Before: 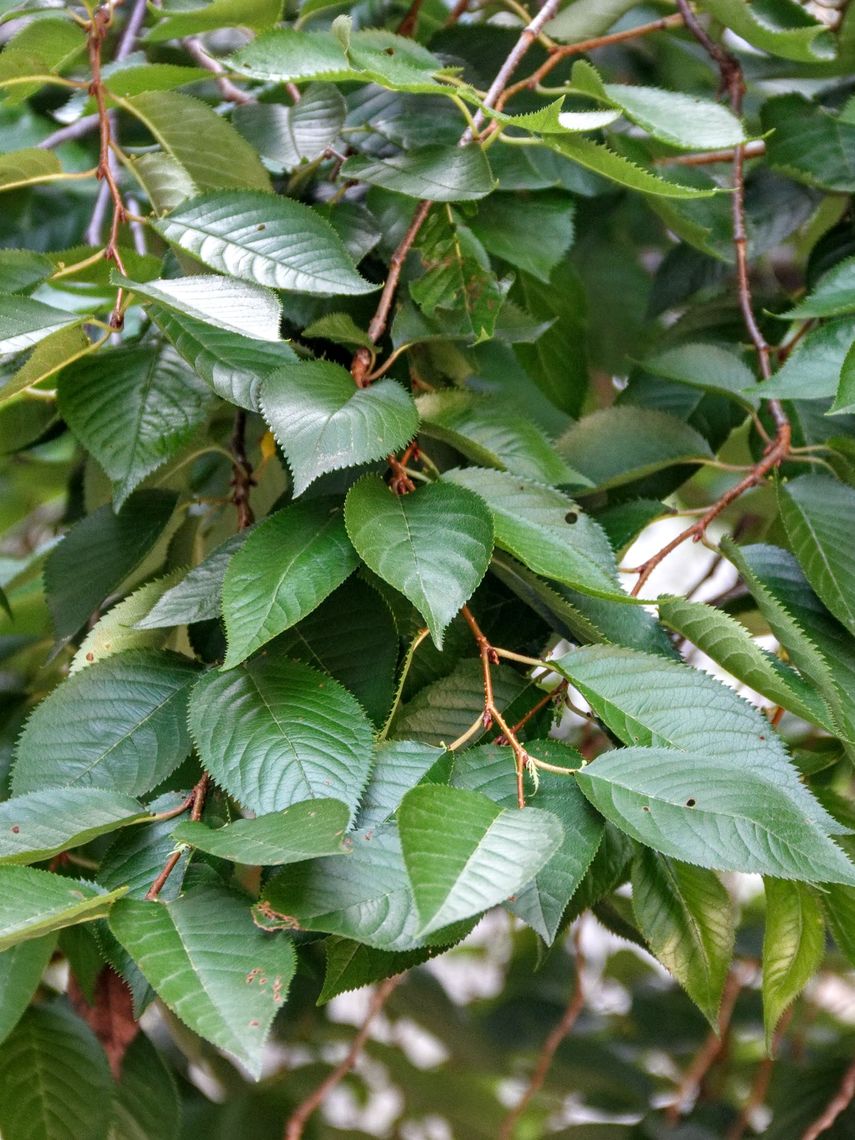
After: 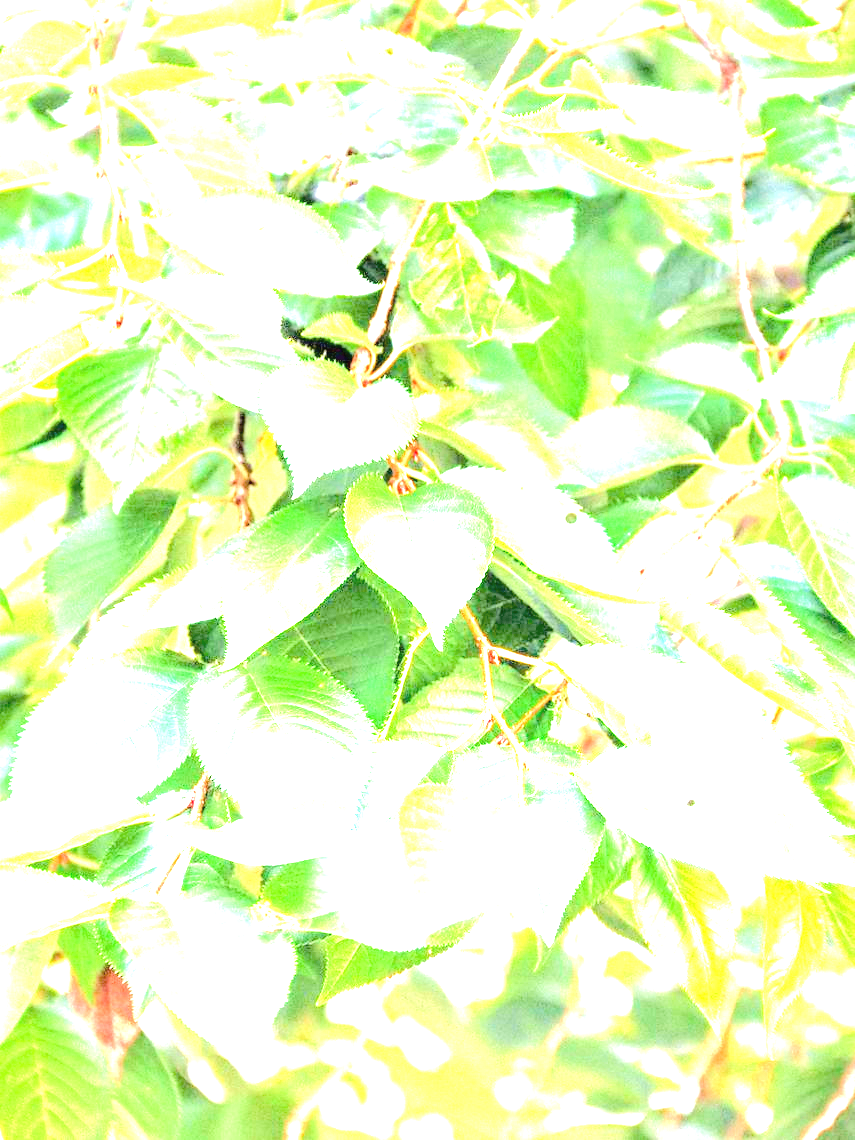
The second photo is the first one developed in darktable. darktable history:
exposure: black level correction 0, exposure 3.953 EV, compensate highlight preservation false
tone equalizer: -7 EV 0.154 EV, -6 EV 0.589 EV, -5 EV 1.17 EV, -4 EV 1.34 EV, -3 EV 1.14 EV, -2 EV 0.6 EV, -1 EV 0.164 EV, edges refinement/feathering 500, mask exposure compensation -1.57 EV, preserve details no
